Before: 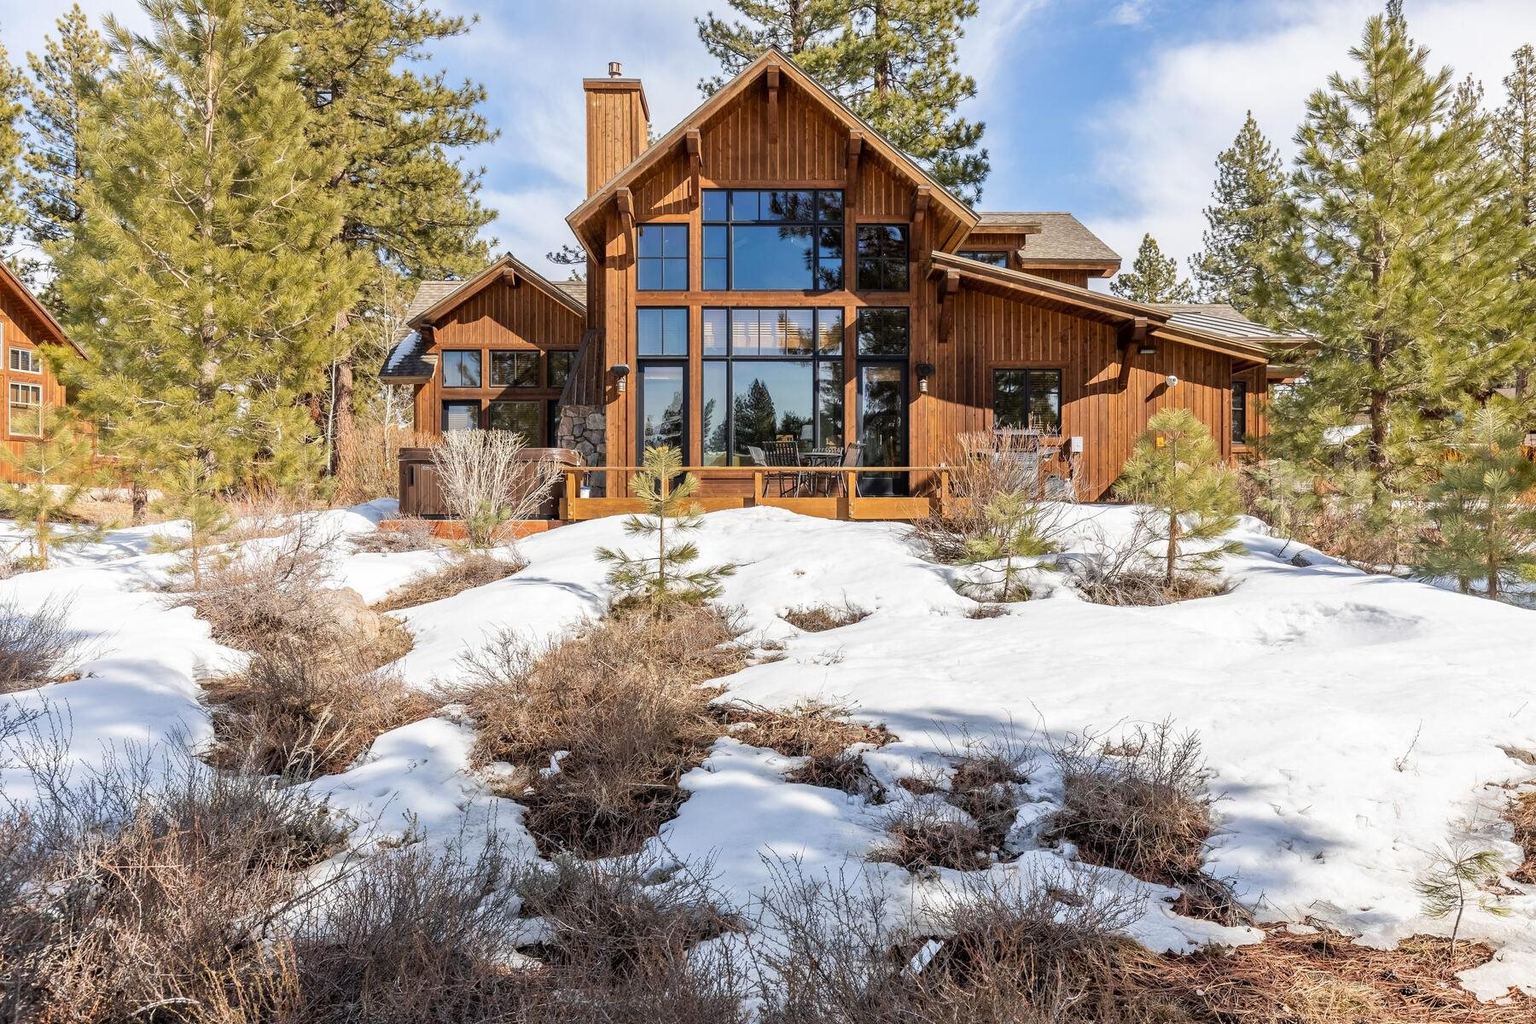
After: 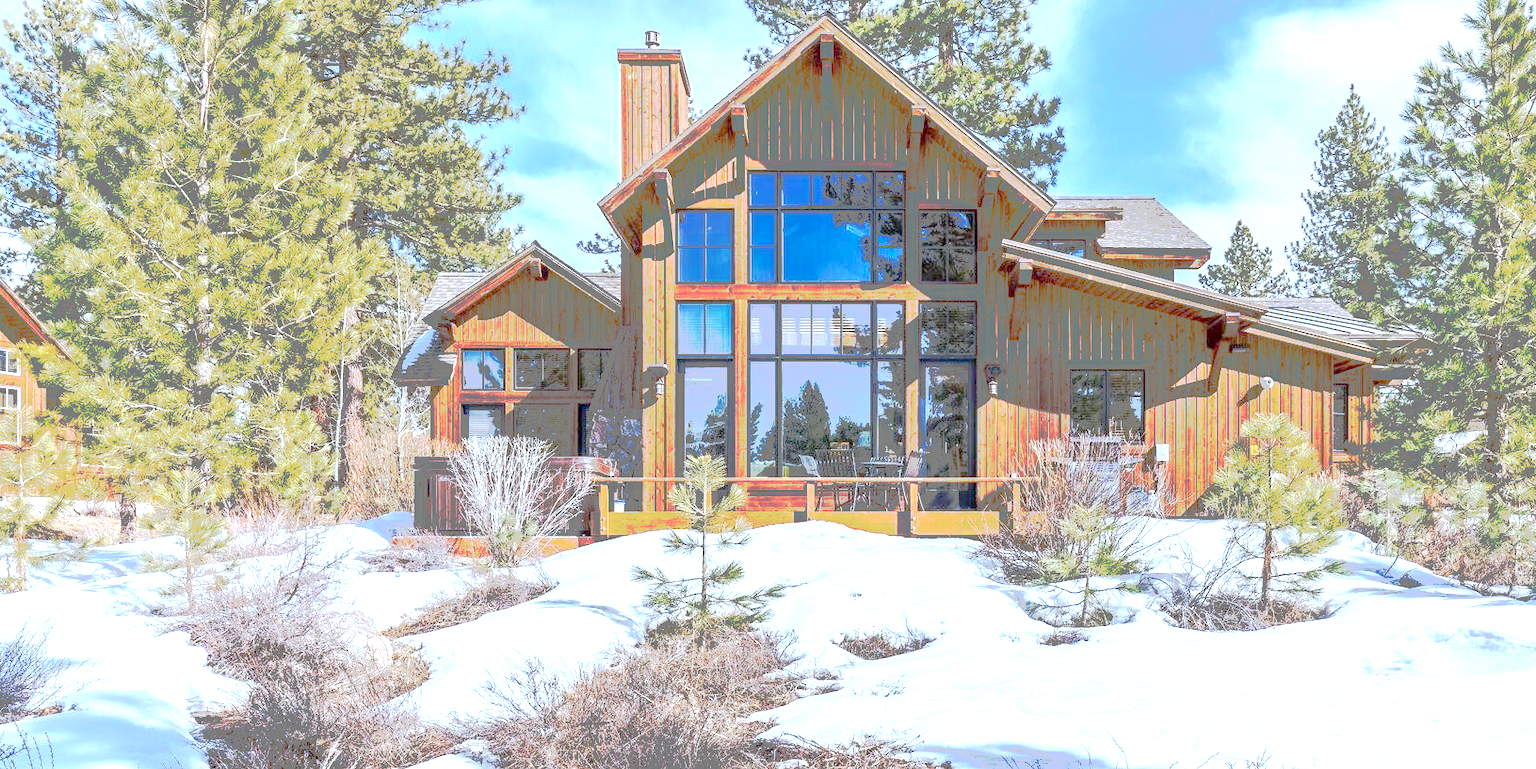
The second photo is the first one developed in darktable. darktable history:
color calibration: illuminant custom, x 0.391, y 0.392, temperature 3867.76 K
crop: left 1.603%, top 3.415%, right 7.773%, bottom 28.467%
exposure: exposure 0.609 EV, compensate highlight preservation false
tone curve: curves: ch0 [(0, 0) (0.003, 0.011) (0.011, 0.043) (0.025, 0.133) (0.044, 0.226) (0.069, 0.303) (0.1, 0.371) (0.136, 0.429) (0.177, 0.482) (0.224, 0.516) (0.277, 0.539) (0.335, 0.535) (0.399, 0.517) (0.468, 0.498) (0.543, 0.523) (0.623, 0.655) (0.709, 0.83) (0.801, 0.827) (0.898, 0.89) (1, 1)], preserve colors none
